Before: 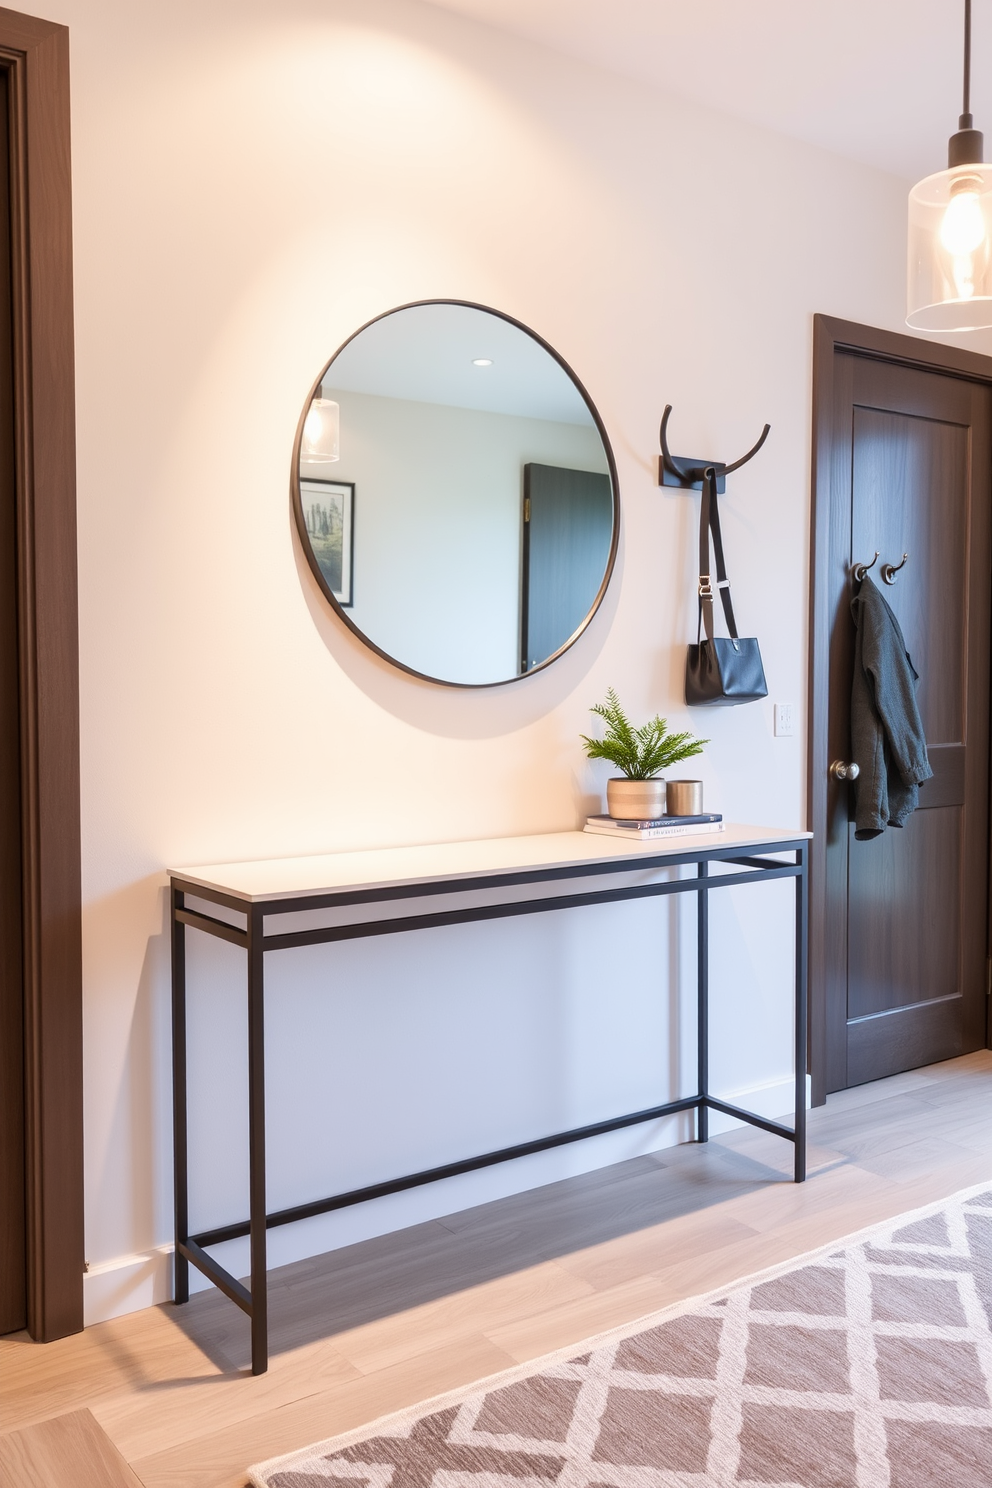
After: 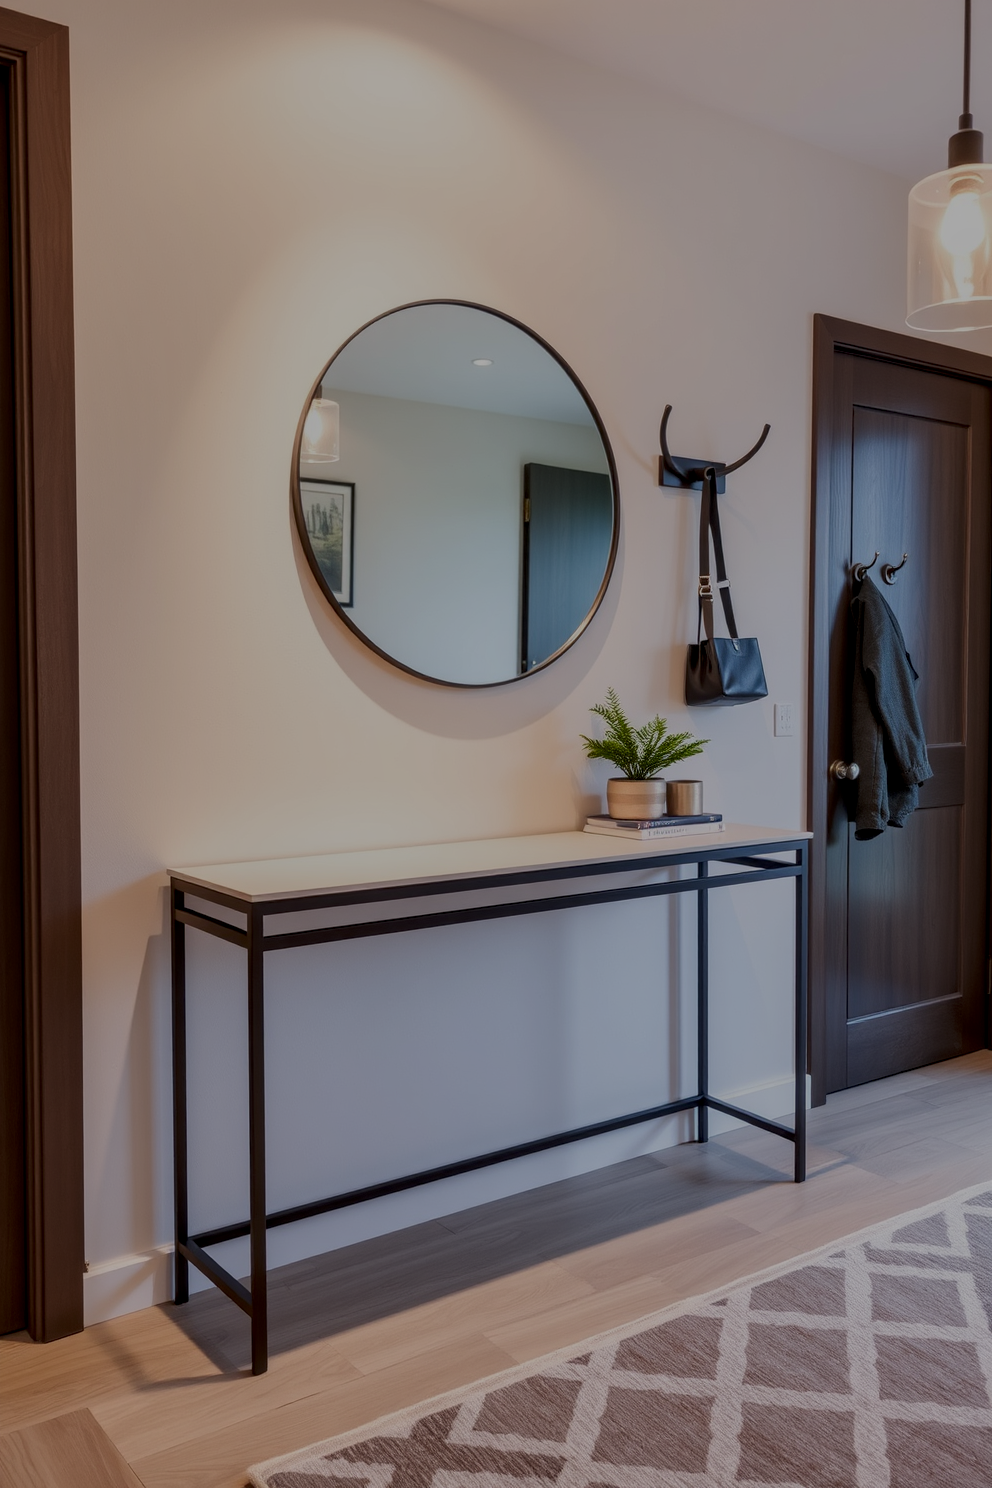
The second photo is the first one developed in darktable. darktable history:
local contrast: detail 130%
contrast brightness saturation: saturation 0.132
exposure: exposure -1.426 EV, compensate highlight preservation false
